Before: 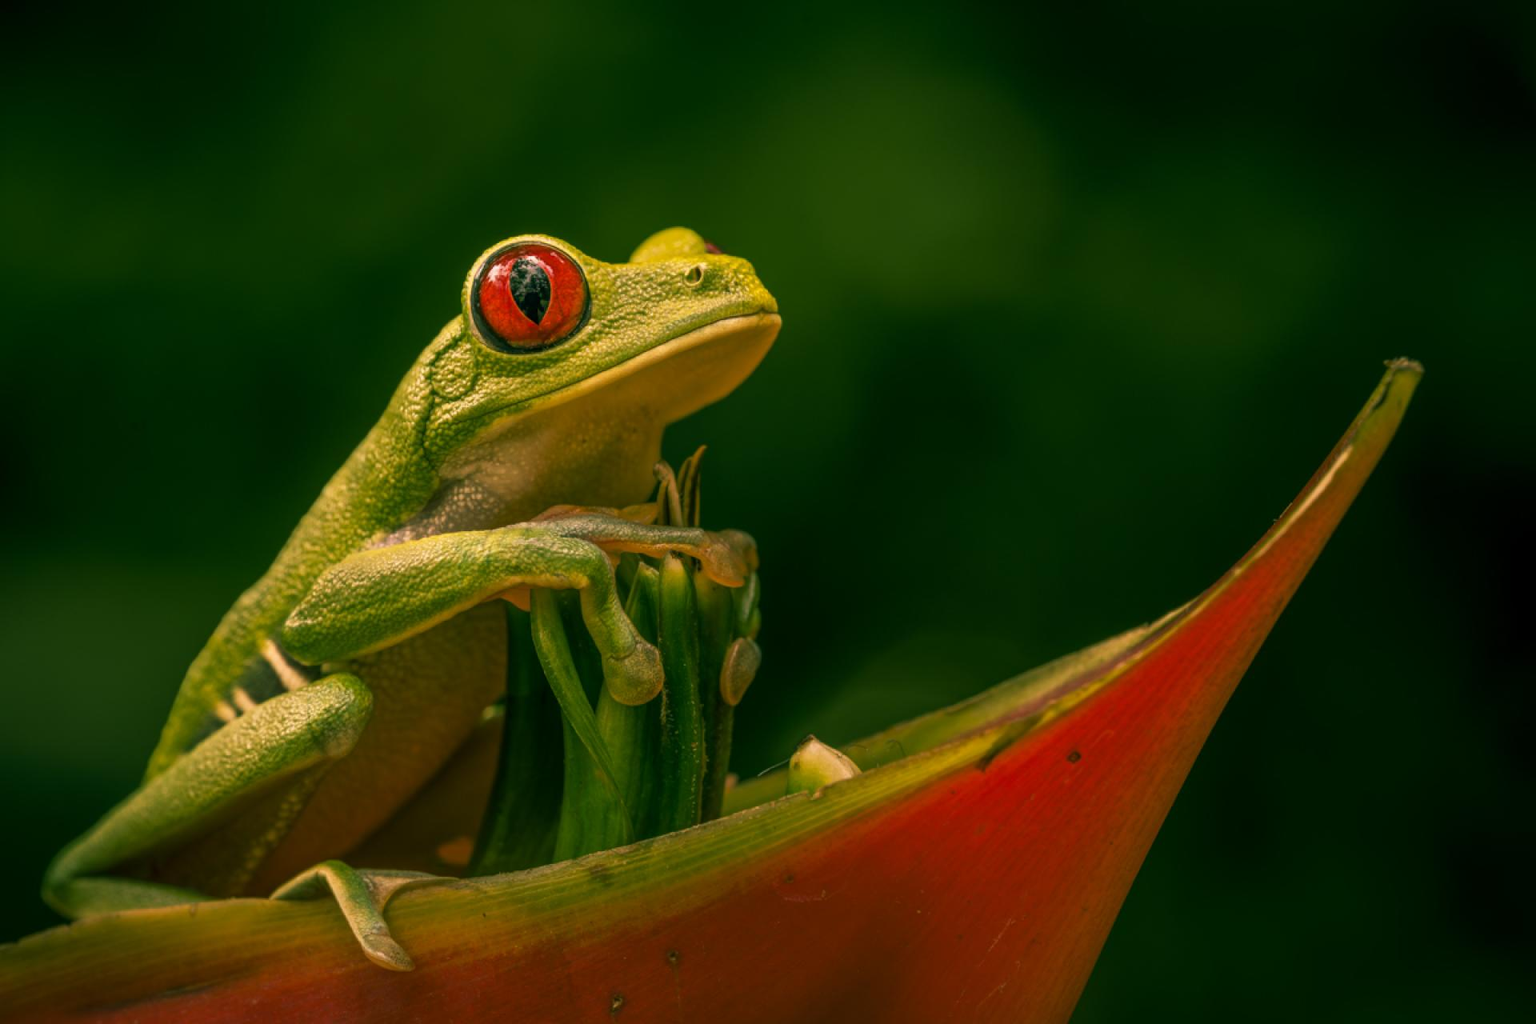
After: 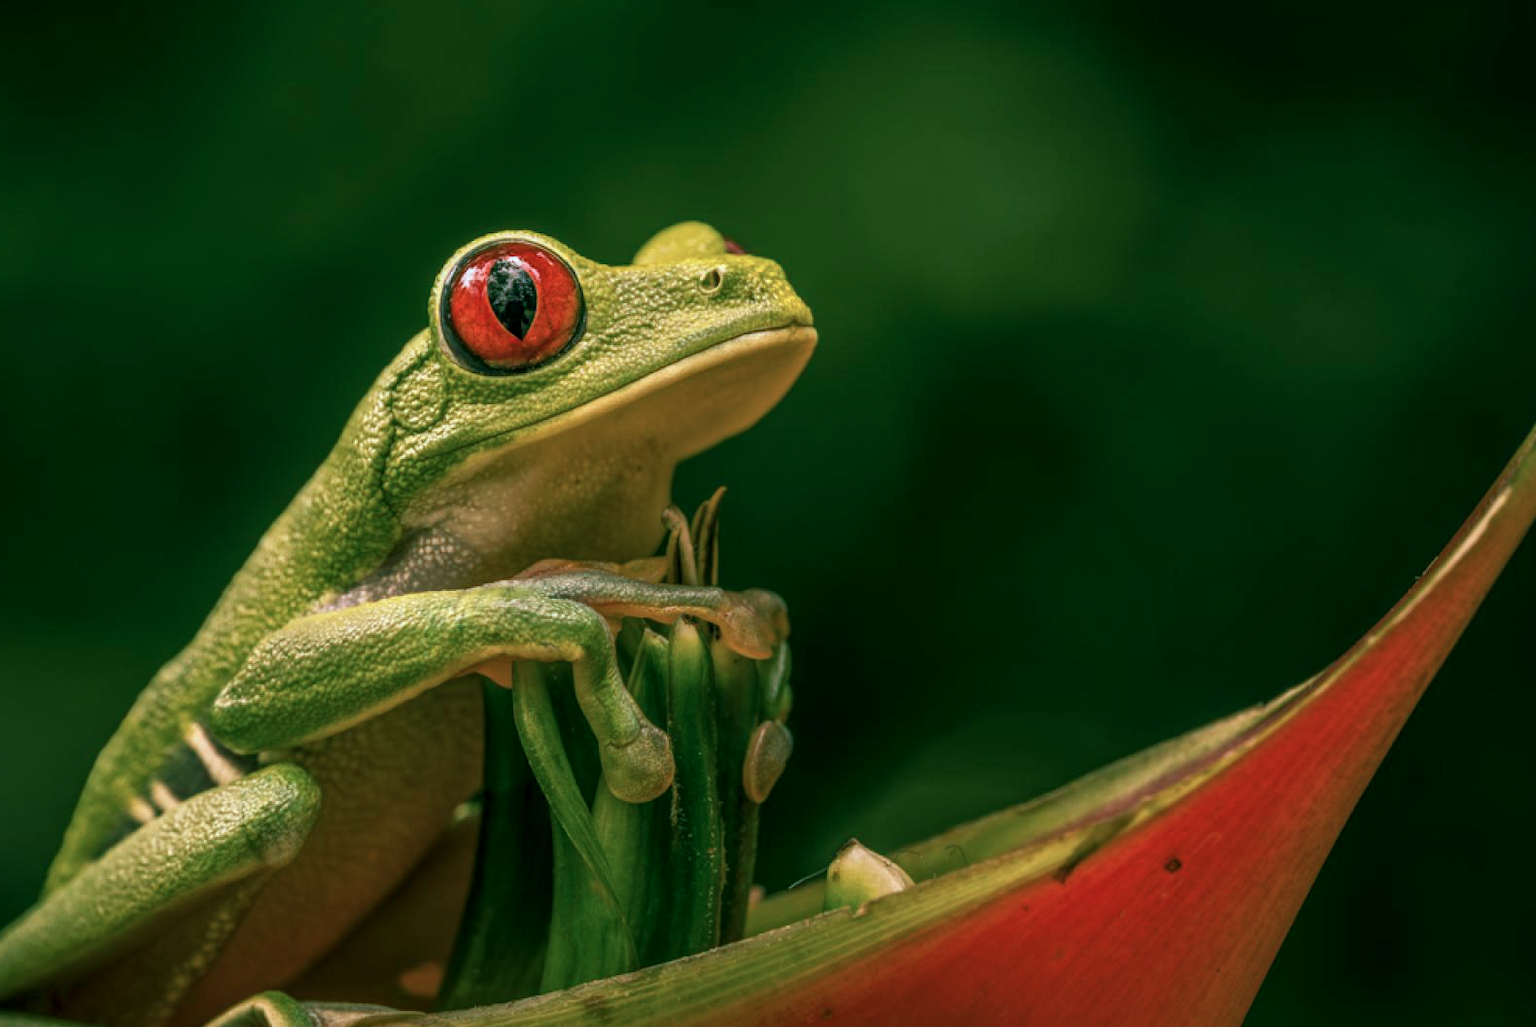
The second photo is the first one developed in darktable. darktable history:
local contrast: on, module defaults
crop and rotate: left 7.107%, top 4.385%, right 10.554%, bottom 13.01%
color correction: highlights a* -9.56, highlights b* -20.9
